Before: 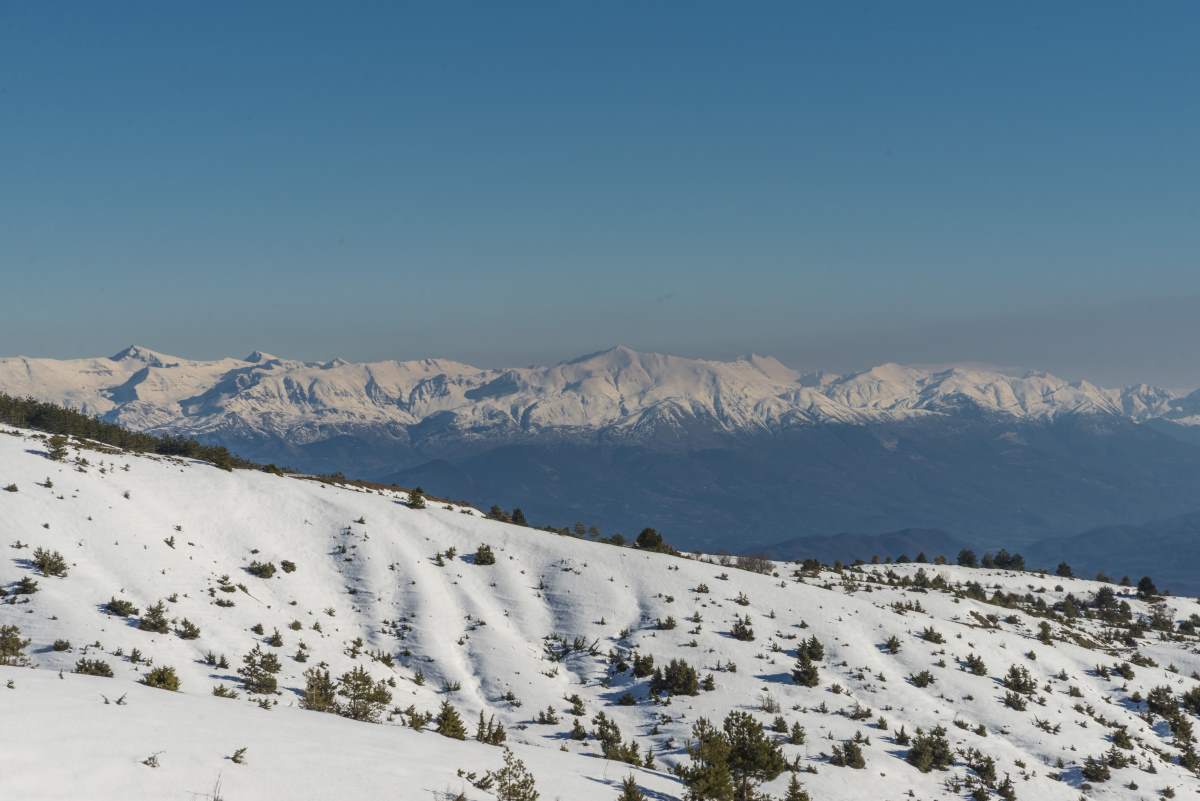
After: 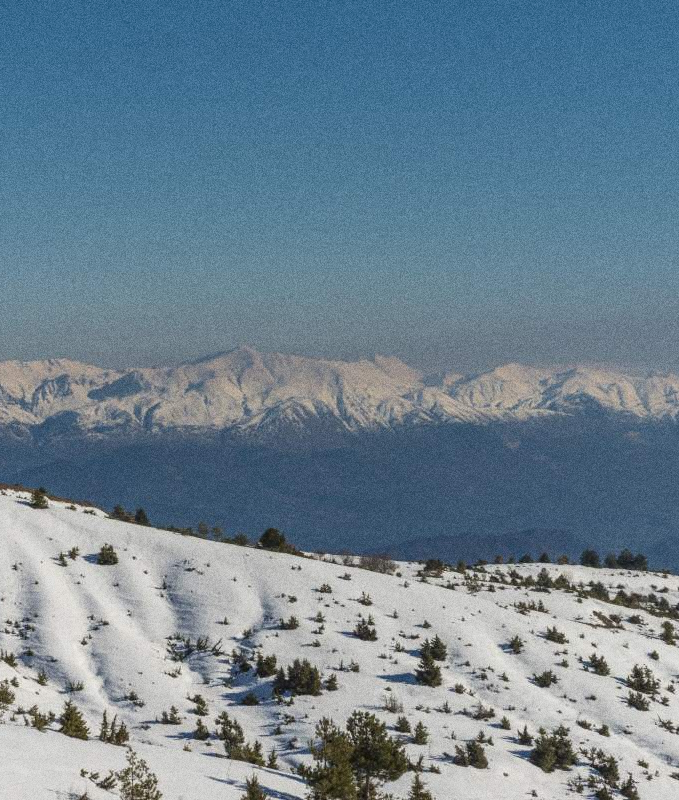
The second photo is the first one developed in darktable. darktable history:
grain: coarseness 11.82 ISO, strength 36.67%, mid-tones bias 74.17%
crop: left 31.458%, top 0%, right 11.876%
